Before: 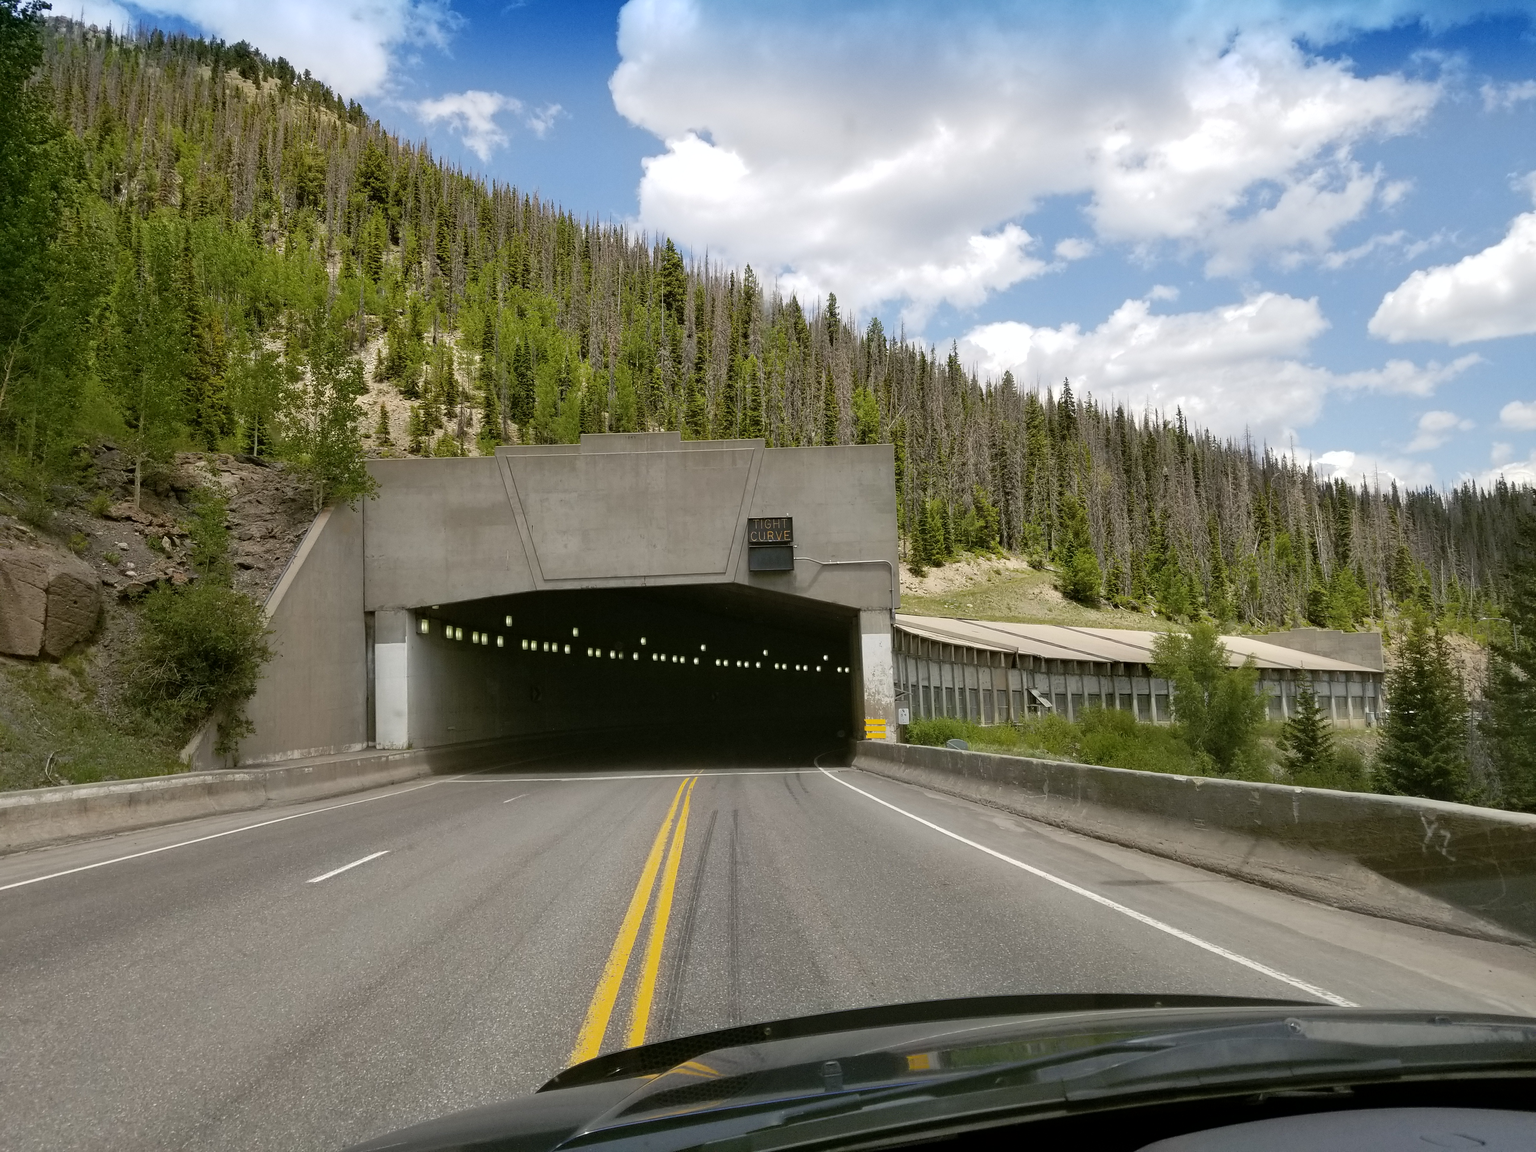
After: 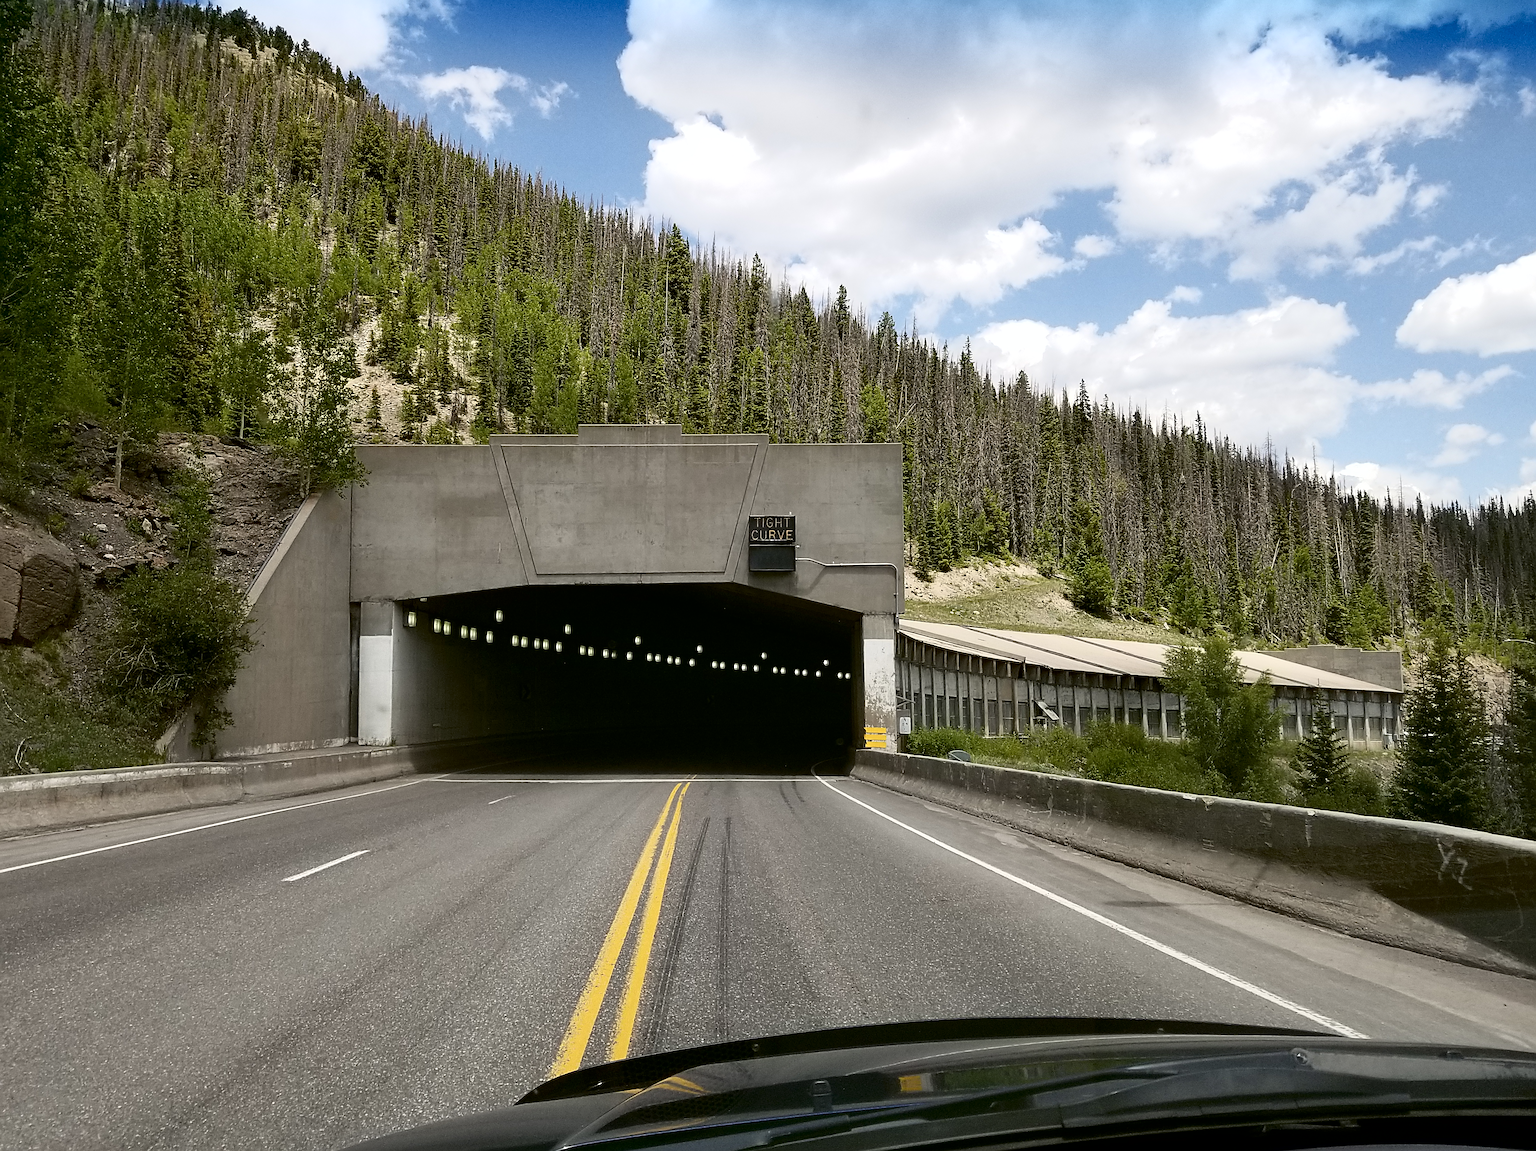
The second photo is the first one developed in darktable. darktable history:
color zones: curves: ch0 [(0, 0.5) (0.143, 0.52) (0.286, 0.5) (0.429, 0.5) (0.571, 0.5) (0.714, 0.5) (0.857, 0.5) (1, 0.5)]; ch1 [(0, 0.489) (0.155, 0.45) (0.286, 0.466) (0.429, 0.5) (0.571, 0.5) (0.714, 0.5) (0.857, 0.5) (1, 0.489)]
crop and rotate: angle -1.52°
sharpen: radius 2.591, amount 0.68
tone curve: curves: ch0 [(0, 0) (0.042, 0.01) (0.223, 0.123) (0.59, 0.574) (0.802, 0.868) (1, 1)], color space Lab, independent channels, preserve colors none
